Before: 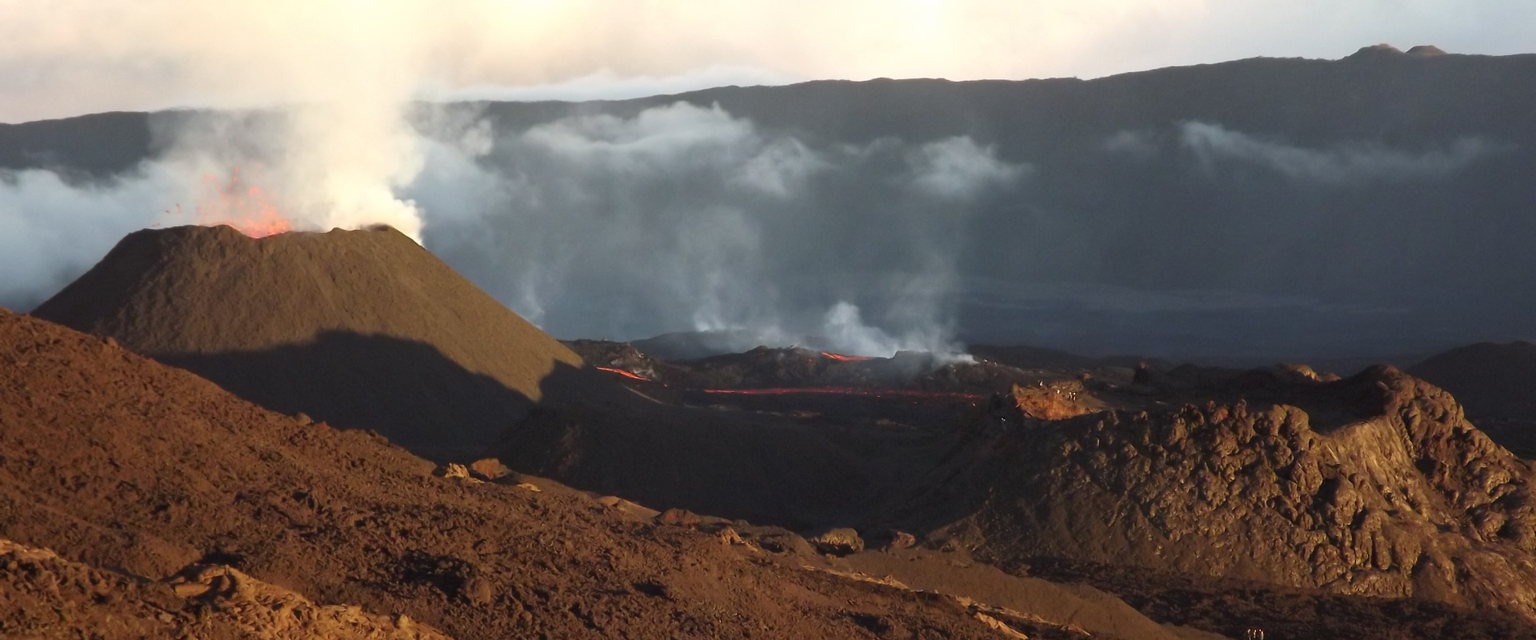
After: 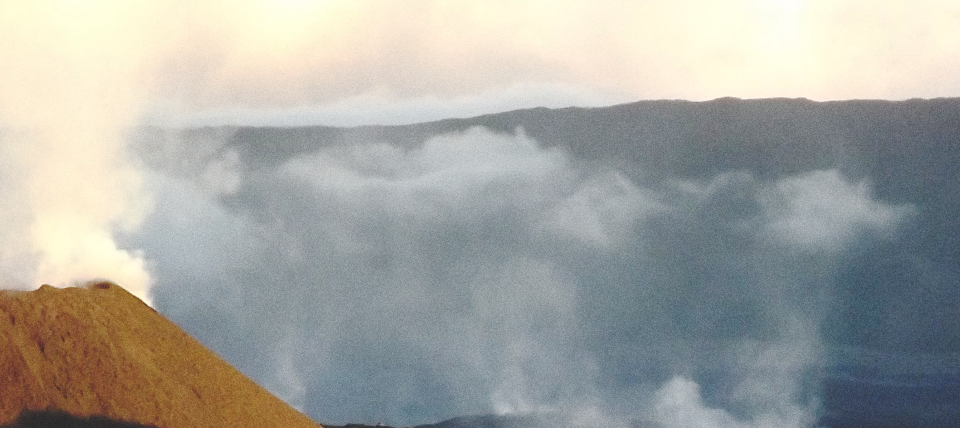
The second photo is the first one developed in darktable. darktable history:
grain: coarseness 0.09 ISO
base curve: curves: ch0 [(0, 0.024) (0.055, 0.065) (0.121, 0.166) (0.236, 0.319) (0.693, 0.726) (1, 1)], preserve colors none
tone curve: curves: ch0 [(0, 0) (0.003, 0.012) (0.011, 0.014) (0.025, 0.02) (0.044, 0.034) (0.069, 0.047) (0.1, 0.063) (0.136, 0.086) (0.177, 0.131) (0.224, 0.183) (0.277, 0.243) (0.335, 0.317) (0.399, 0.403) (0.468, 0.488) (0.543, 0.573) (0.623, 0.649) (0.709, 0.718) (0.801, 0.795) (0.898, 0.872) (1, 1)], preserve colors none
crop: left 19.556%, right 30.401%, bottom 46.458%
